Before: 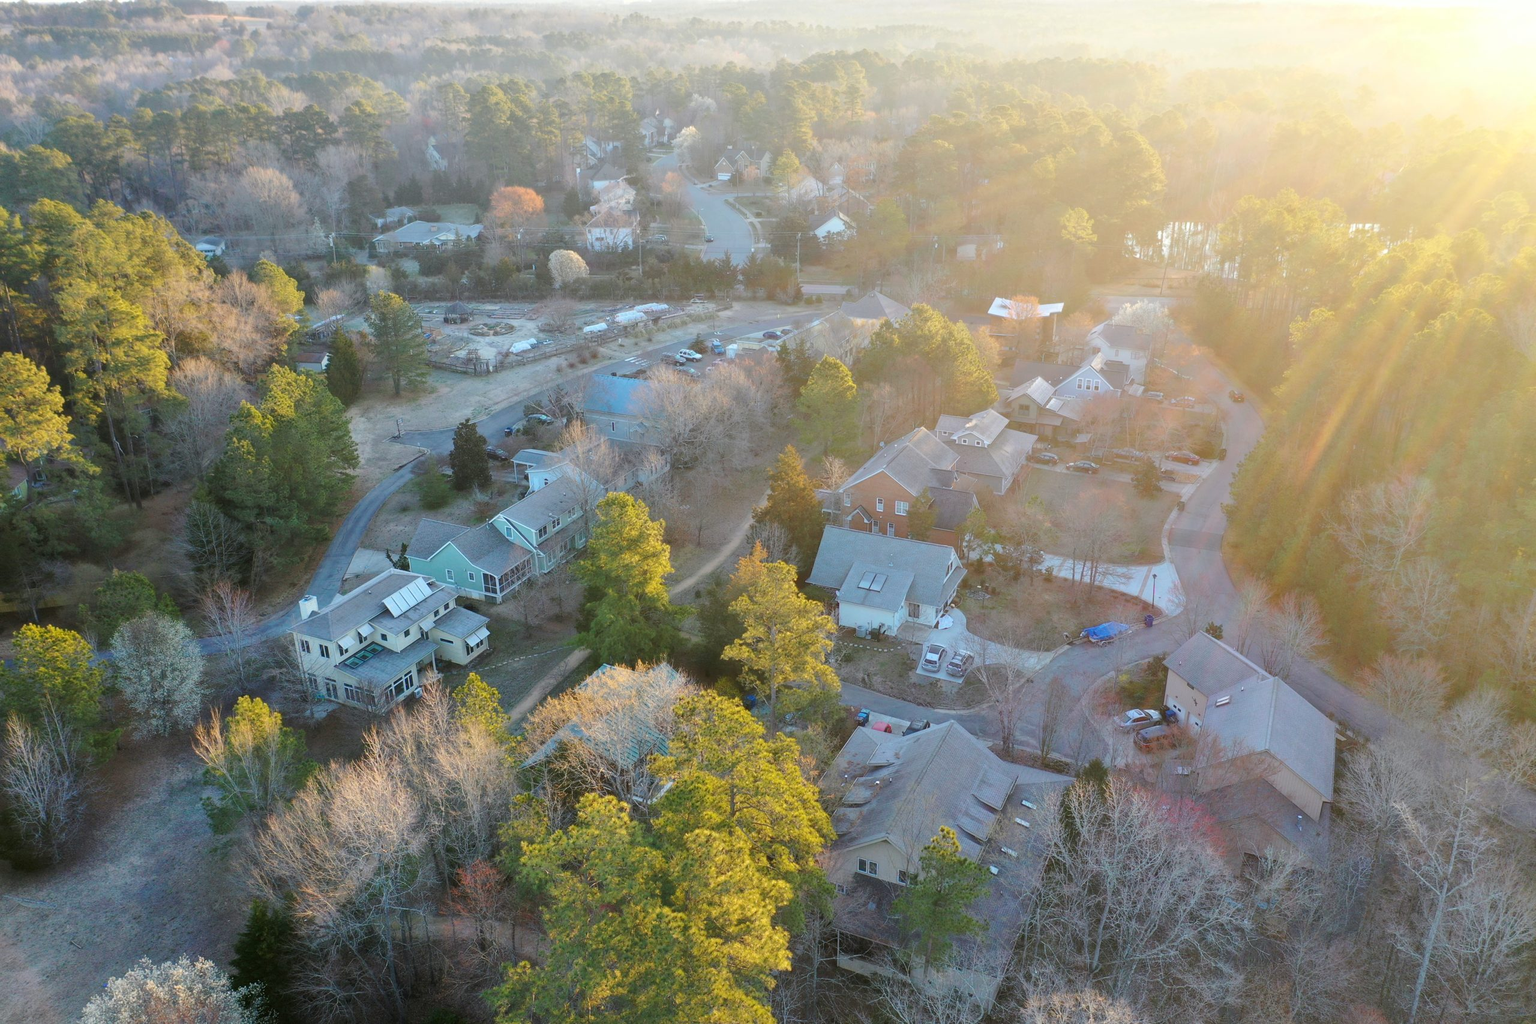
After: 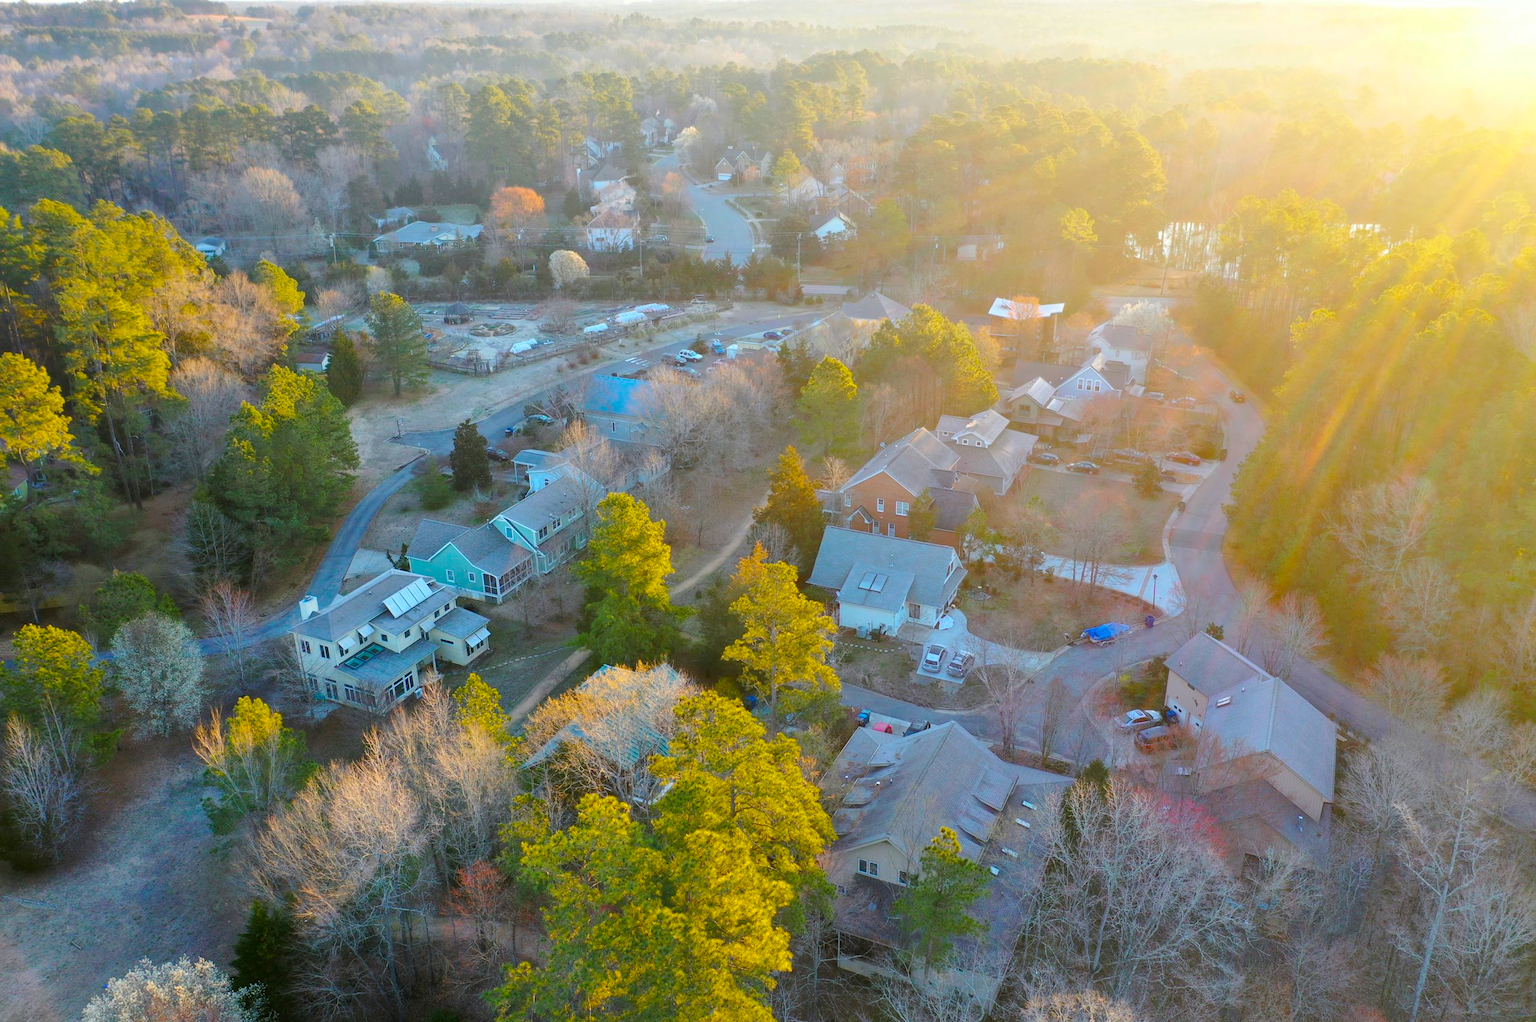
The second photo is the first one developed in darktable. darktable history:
crop: top 0.05%, bottom 0.098%
color balance rgb: linear chroma grading › global chroma 15%, perceptual saturation grading › global saturation 30%
